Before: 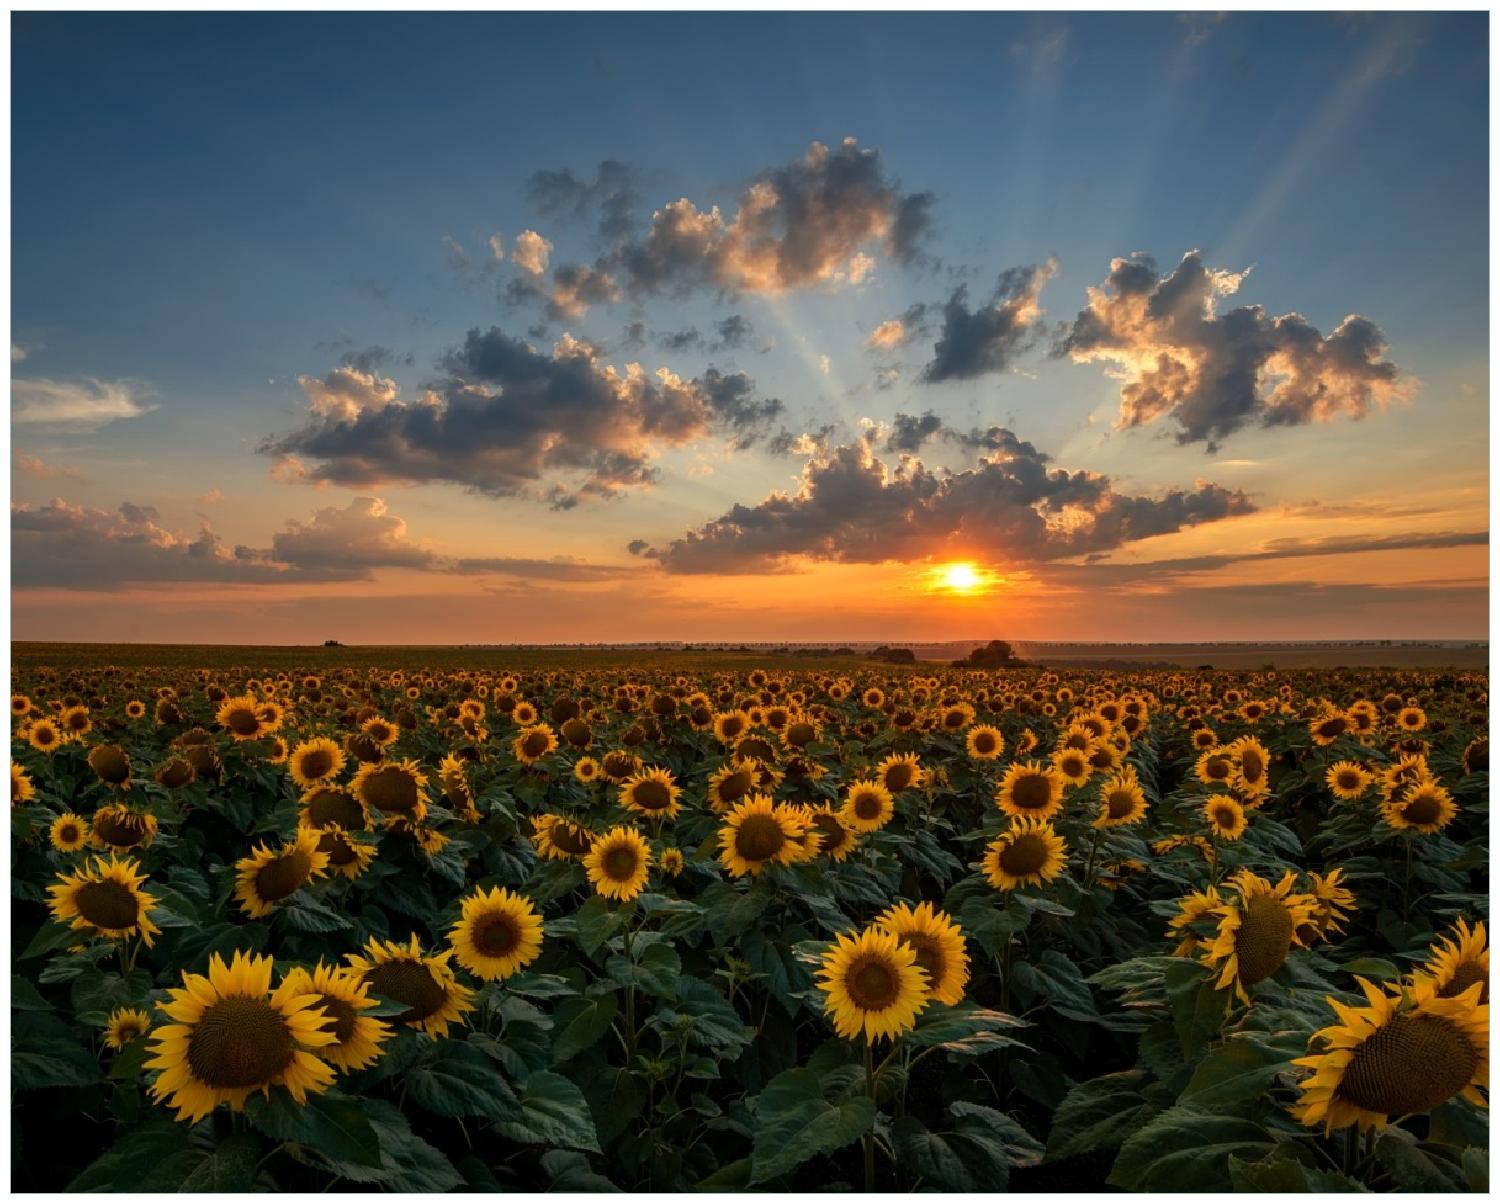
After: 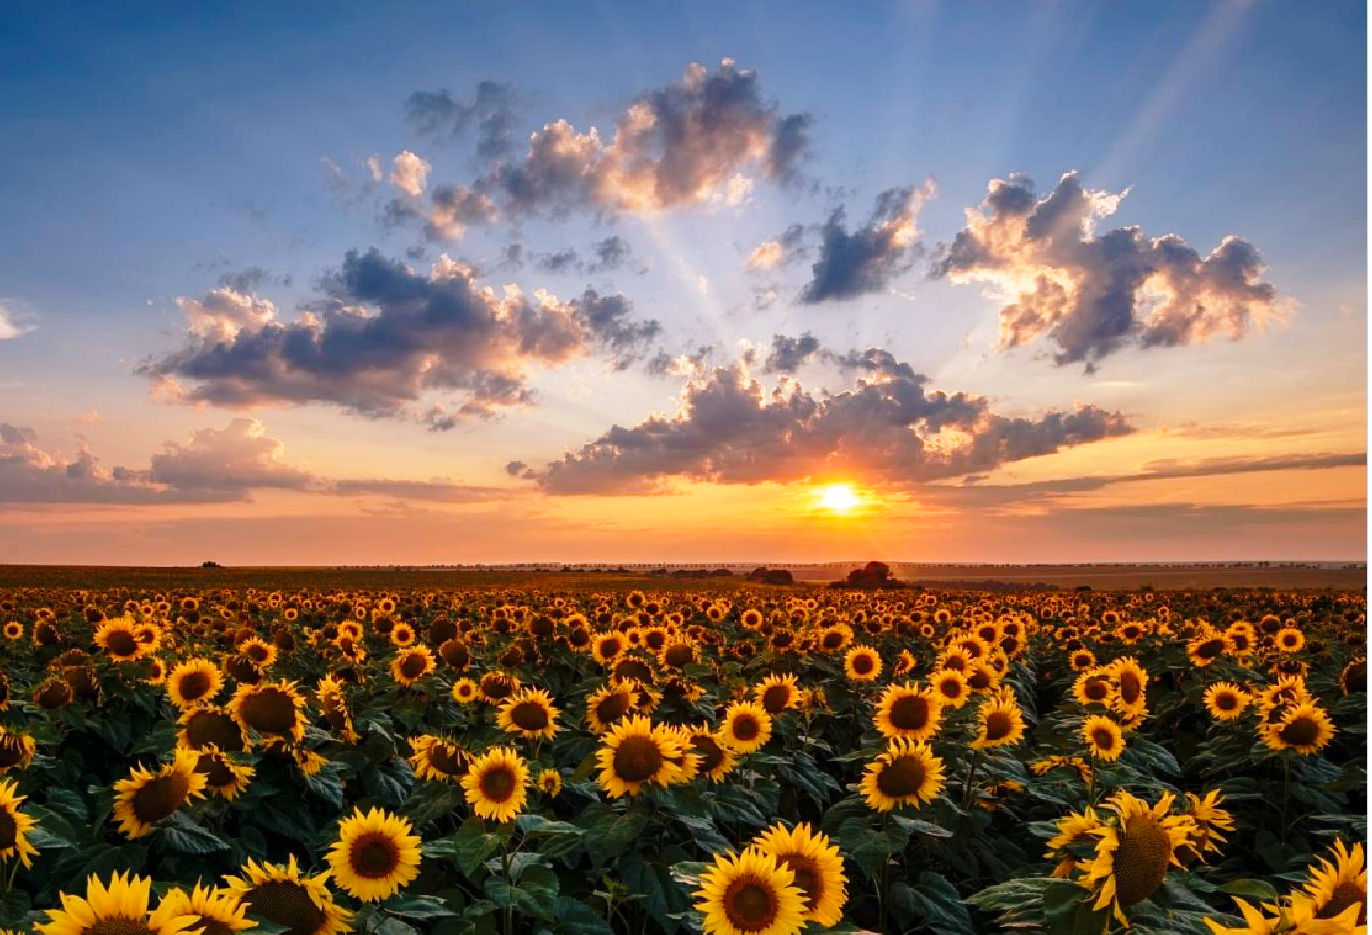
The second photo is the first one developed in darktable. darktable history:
tone curve: curves: ch0 [(0, 0) (0.915, 0.89) (1, 1)]
base curve: curves: ch0 [(0, 0) (0.028, 0.03) (0.121, 0.232) (0.46, 0.748) (0.859, 0.968) (1, 1)], preserve colors none
vibrance: vibrance 0%
white balance: red 1.066, blue 1.119
crop: left 8.155%, top 6.611%, bottom 15.385%
